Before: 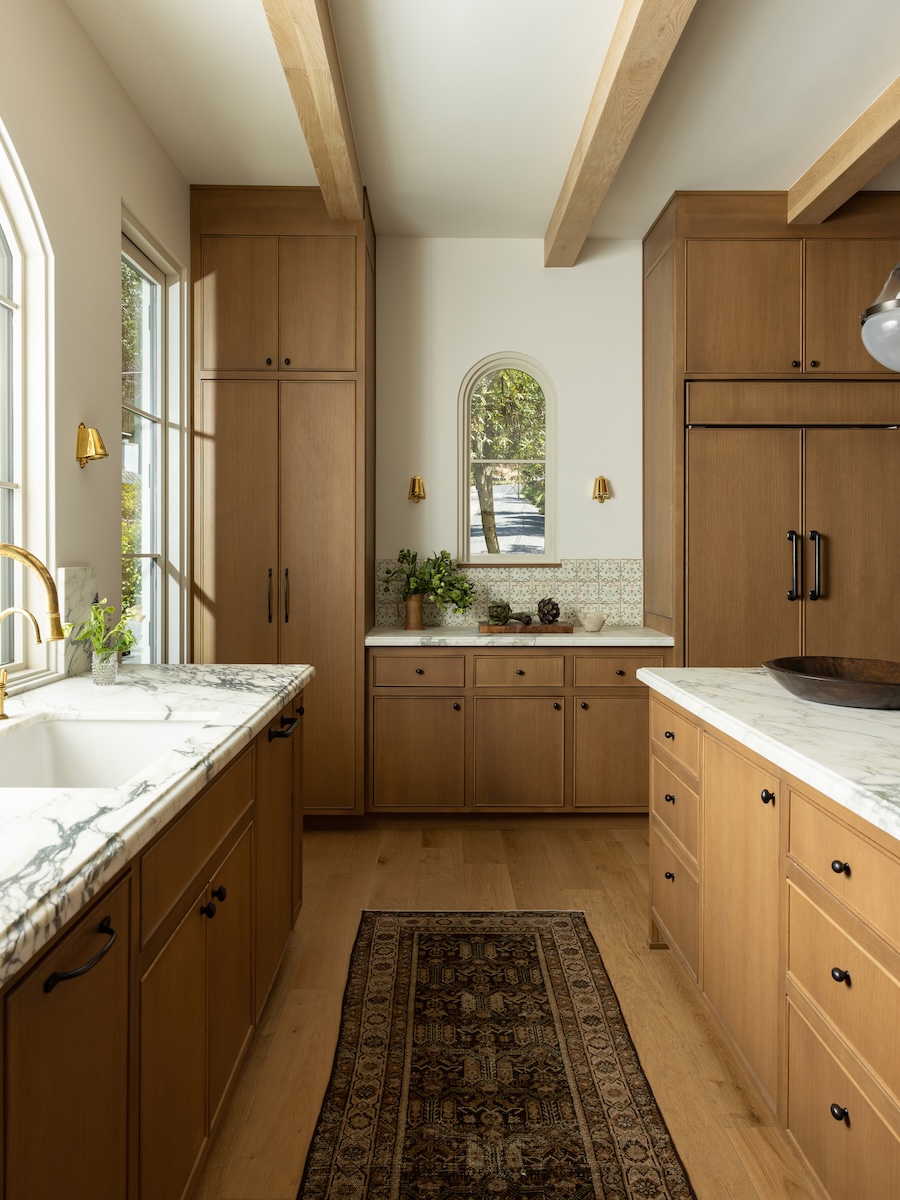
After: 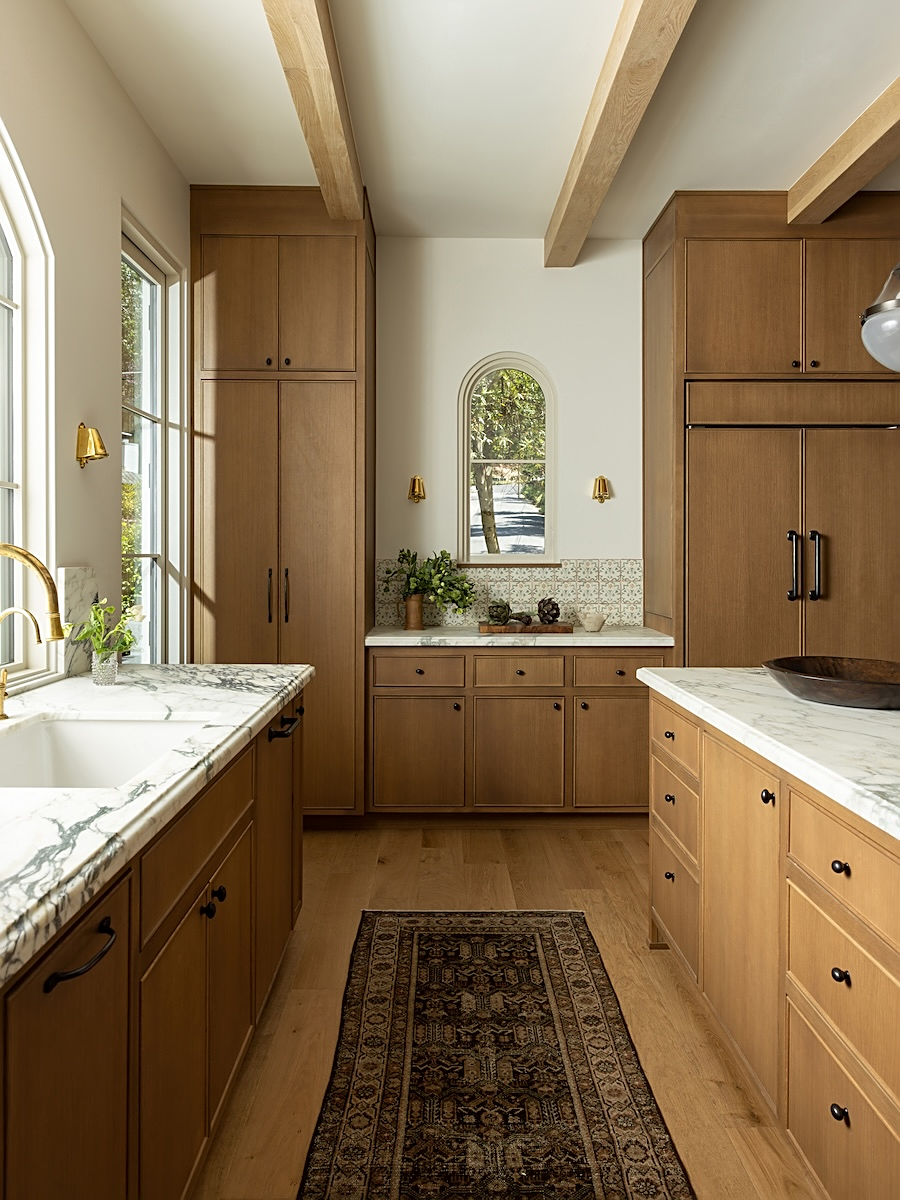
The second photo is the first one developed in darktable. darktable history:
local contrast: mode bilateral grid, contrast 11, coarseness 24, detail 115%, midtone range 0.2
sharpen: on, module defaults
